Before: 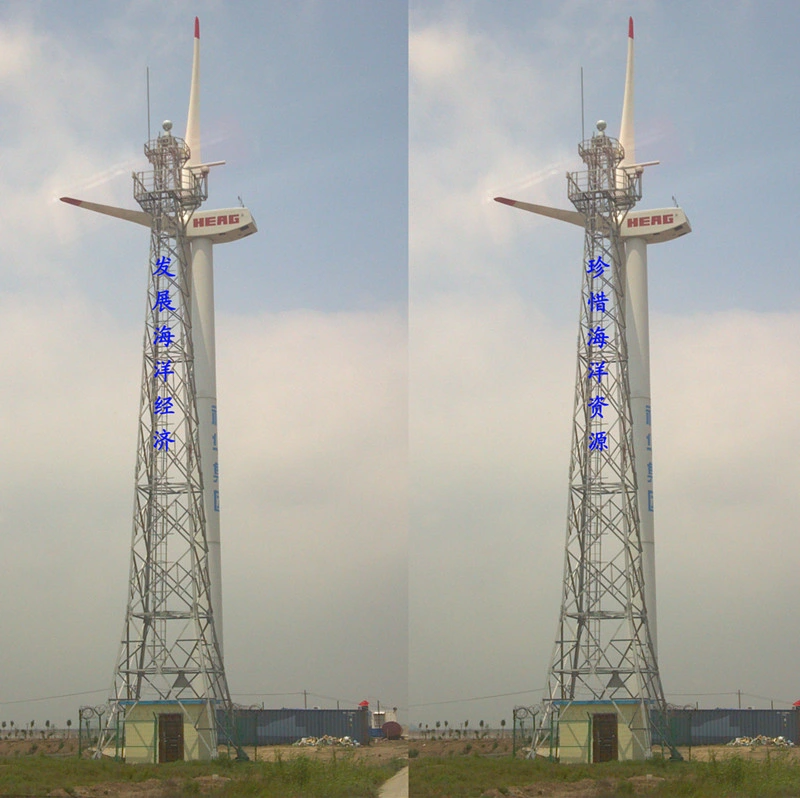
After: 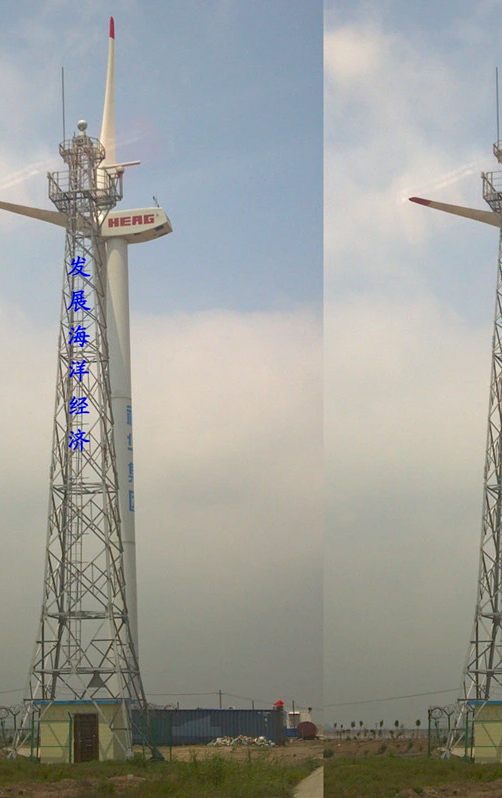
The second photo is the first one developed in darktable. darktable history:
haze removal: compatibility mode true, adaptive false
crop: left 10.644%, right 26.528%
graduated density: rotation -180°, offset 27.42
